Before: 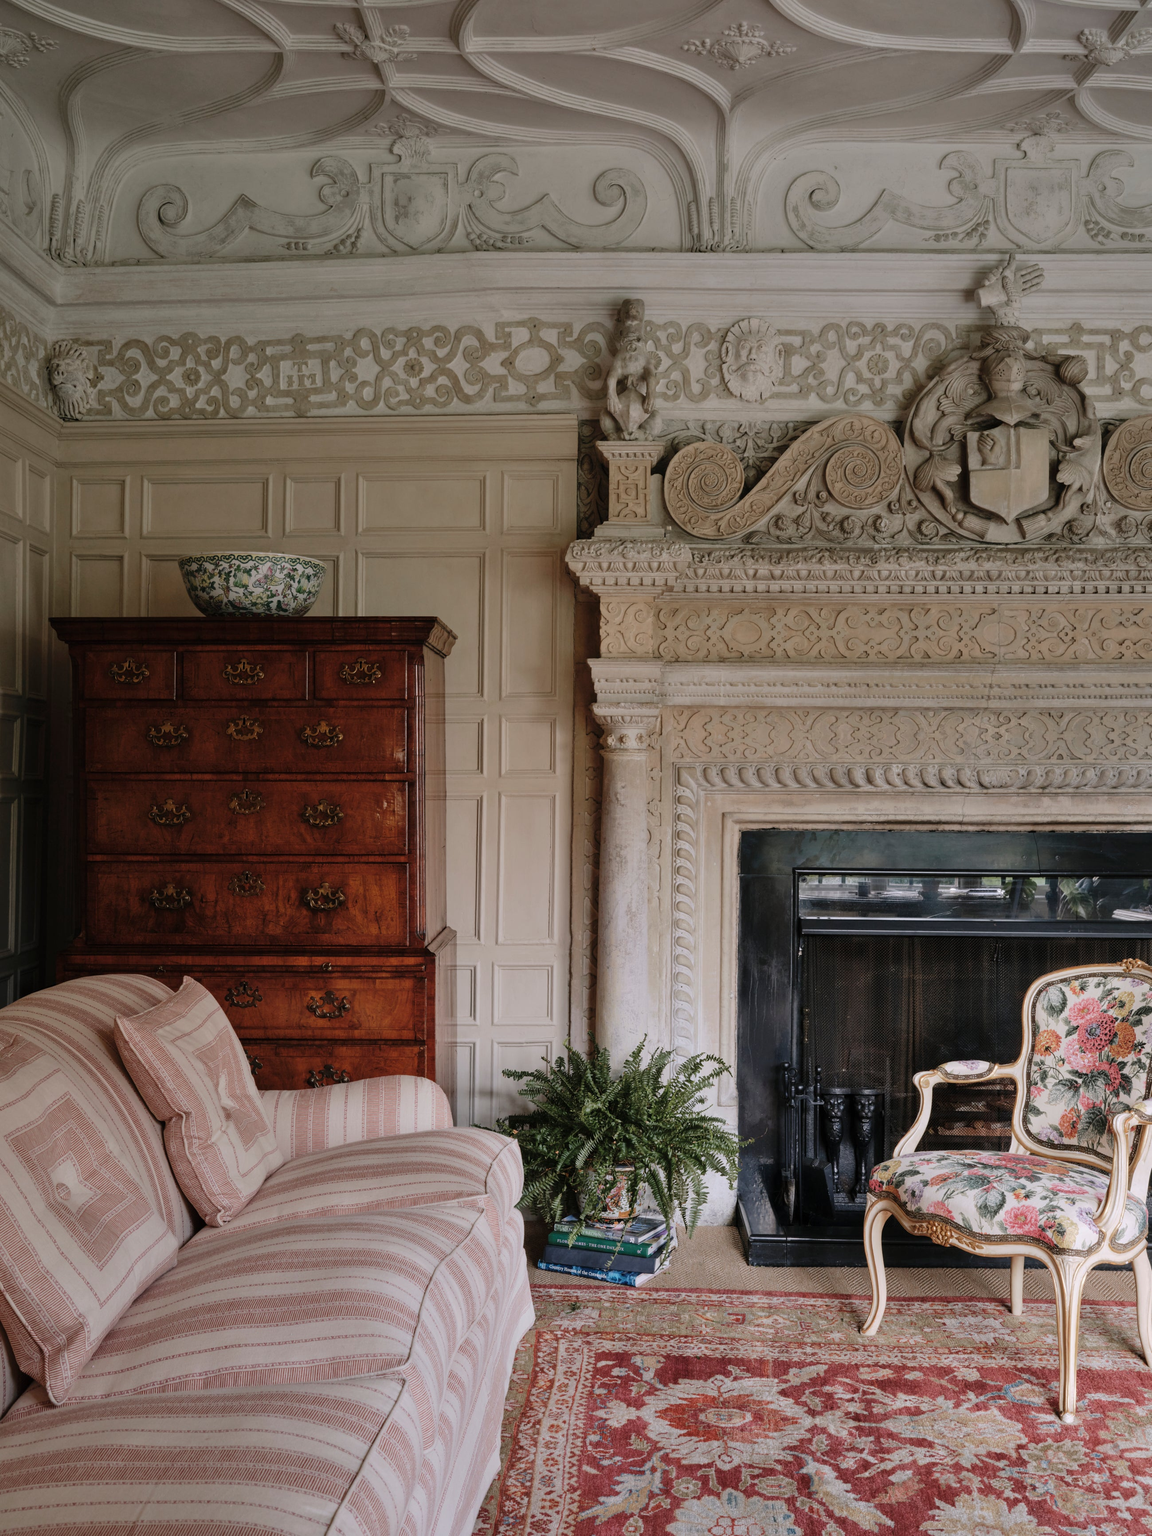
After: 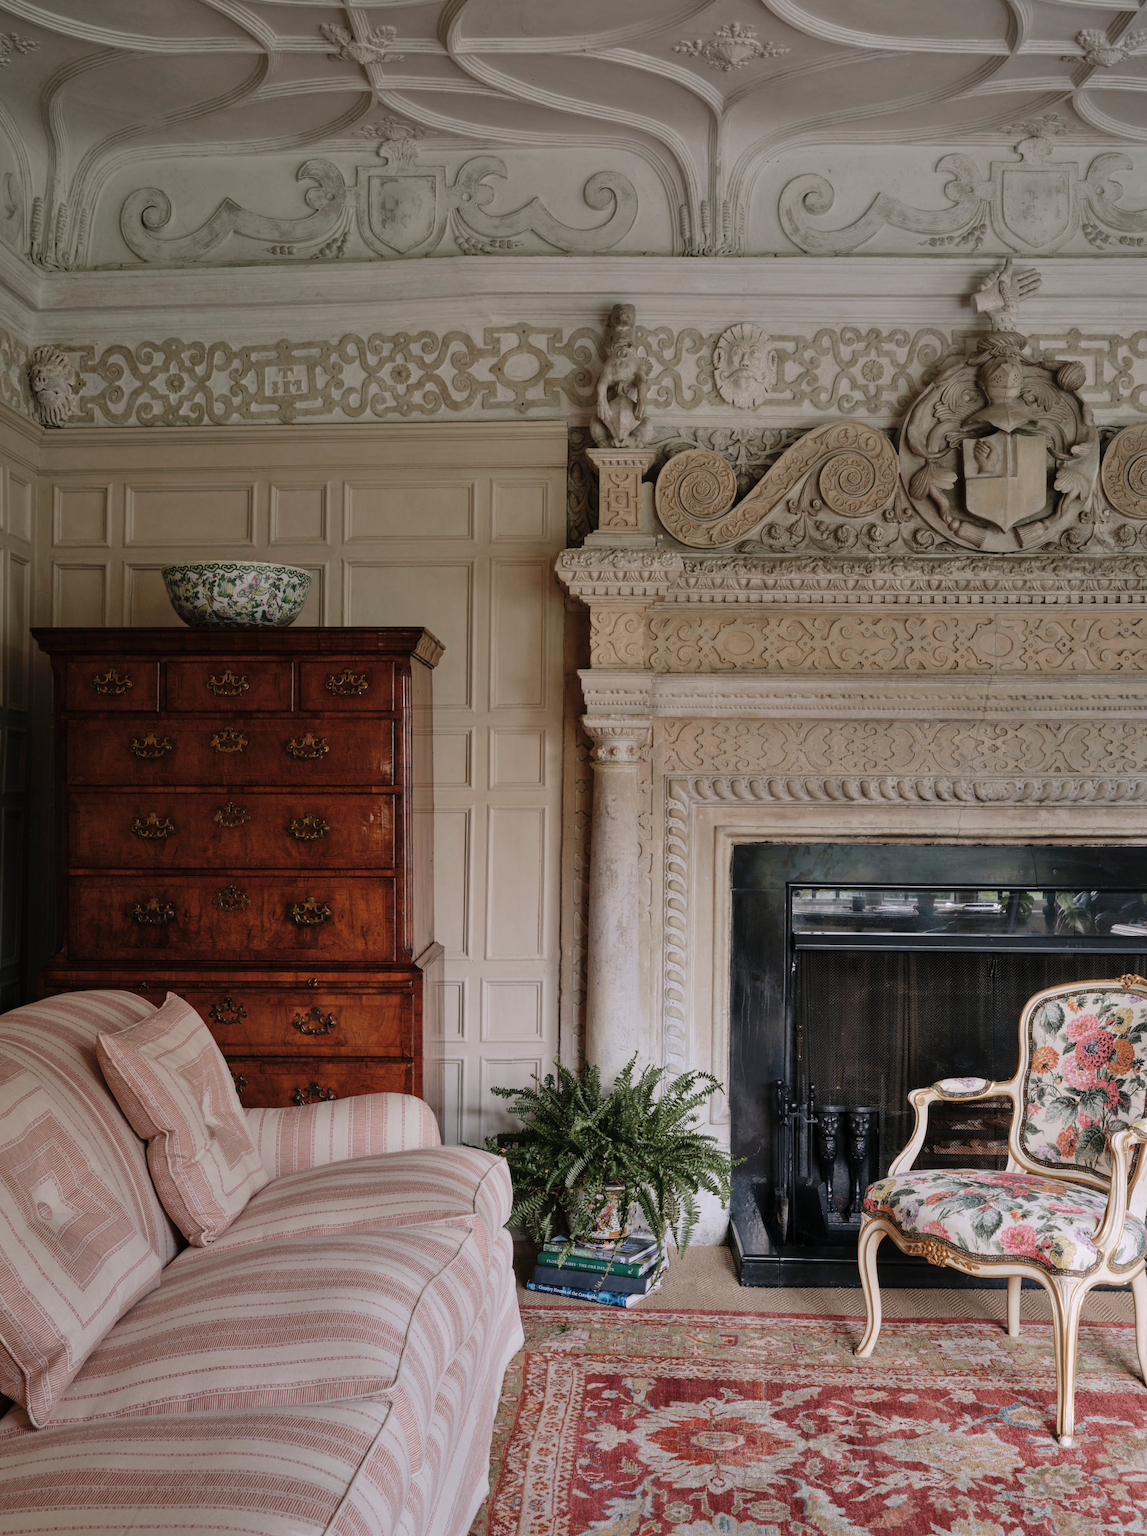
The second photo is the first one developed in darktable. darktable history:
crop: left 1.717%, right 0.275%, bottom 1.572%
